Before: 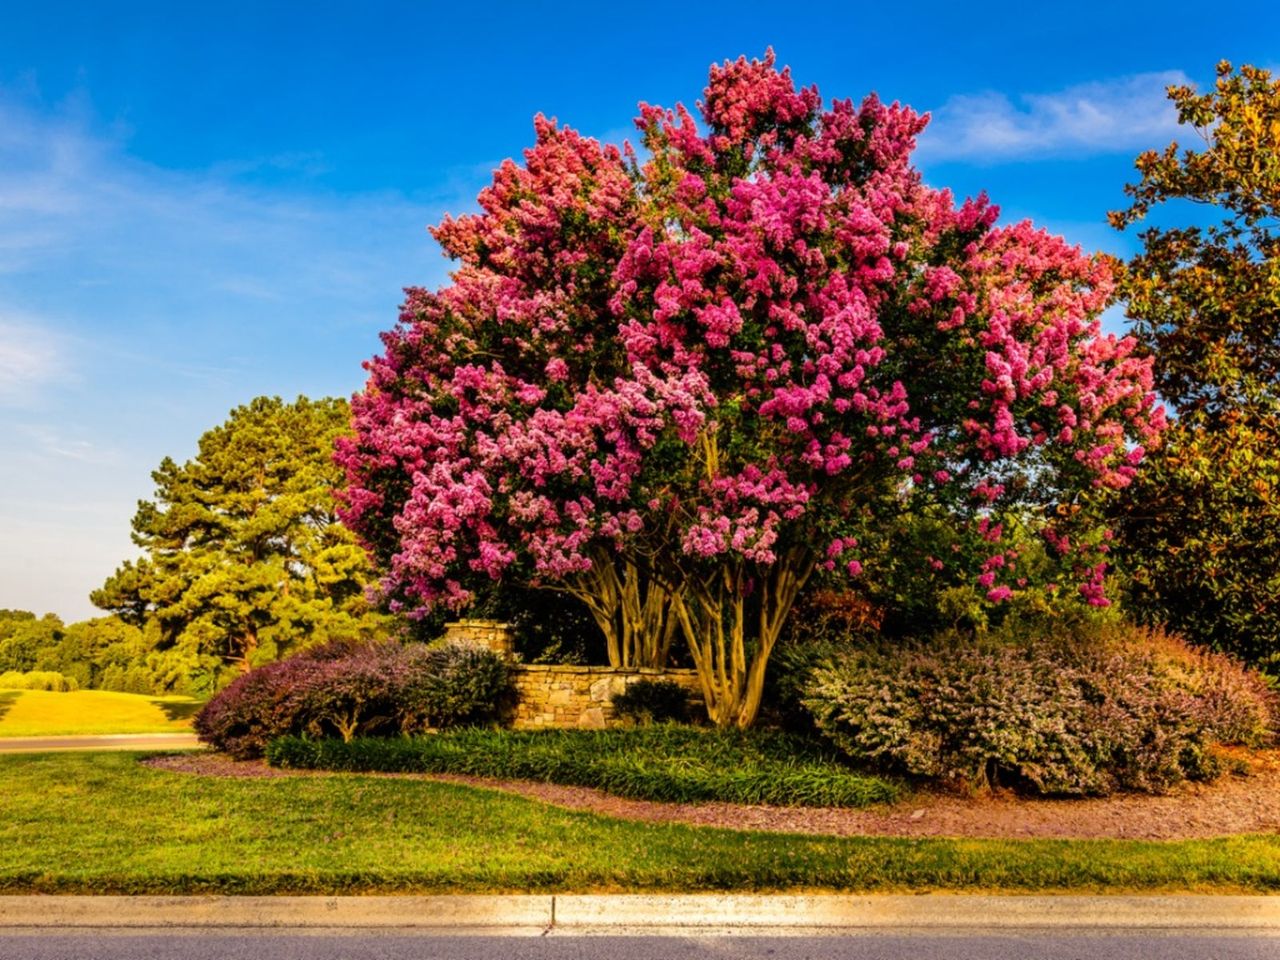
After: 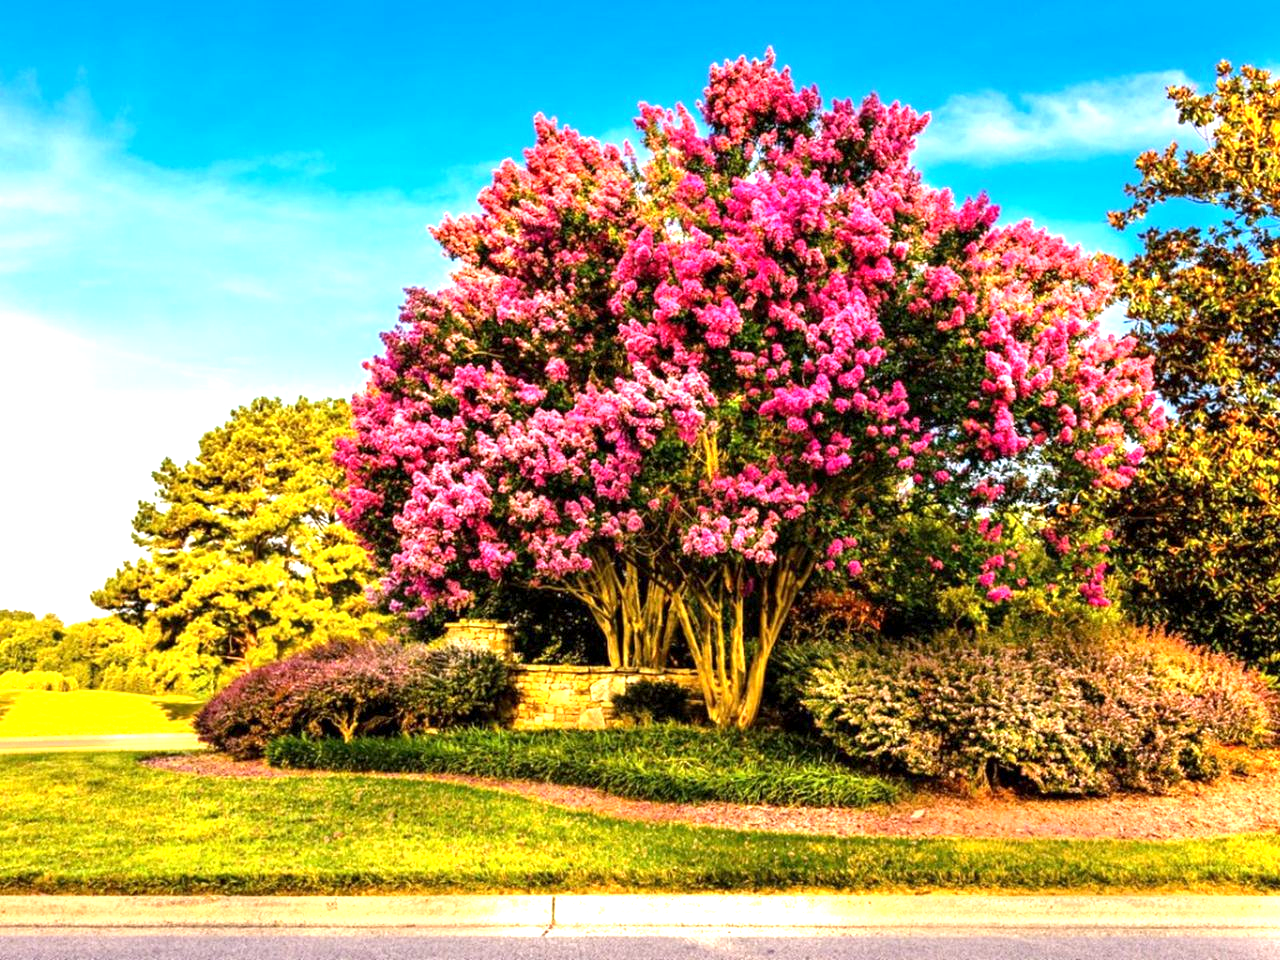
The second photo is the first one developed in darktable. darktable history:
white balance: red 0.988, blue 1.017
exposure: black level correction 0.001, exposure 1.398 EV, compensate exposure bias true, compensate highlight preservation false
